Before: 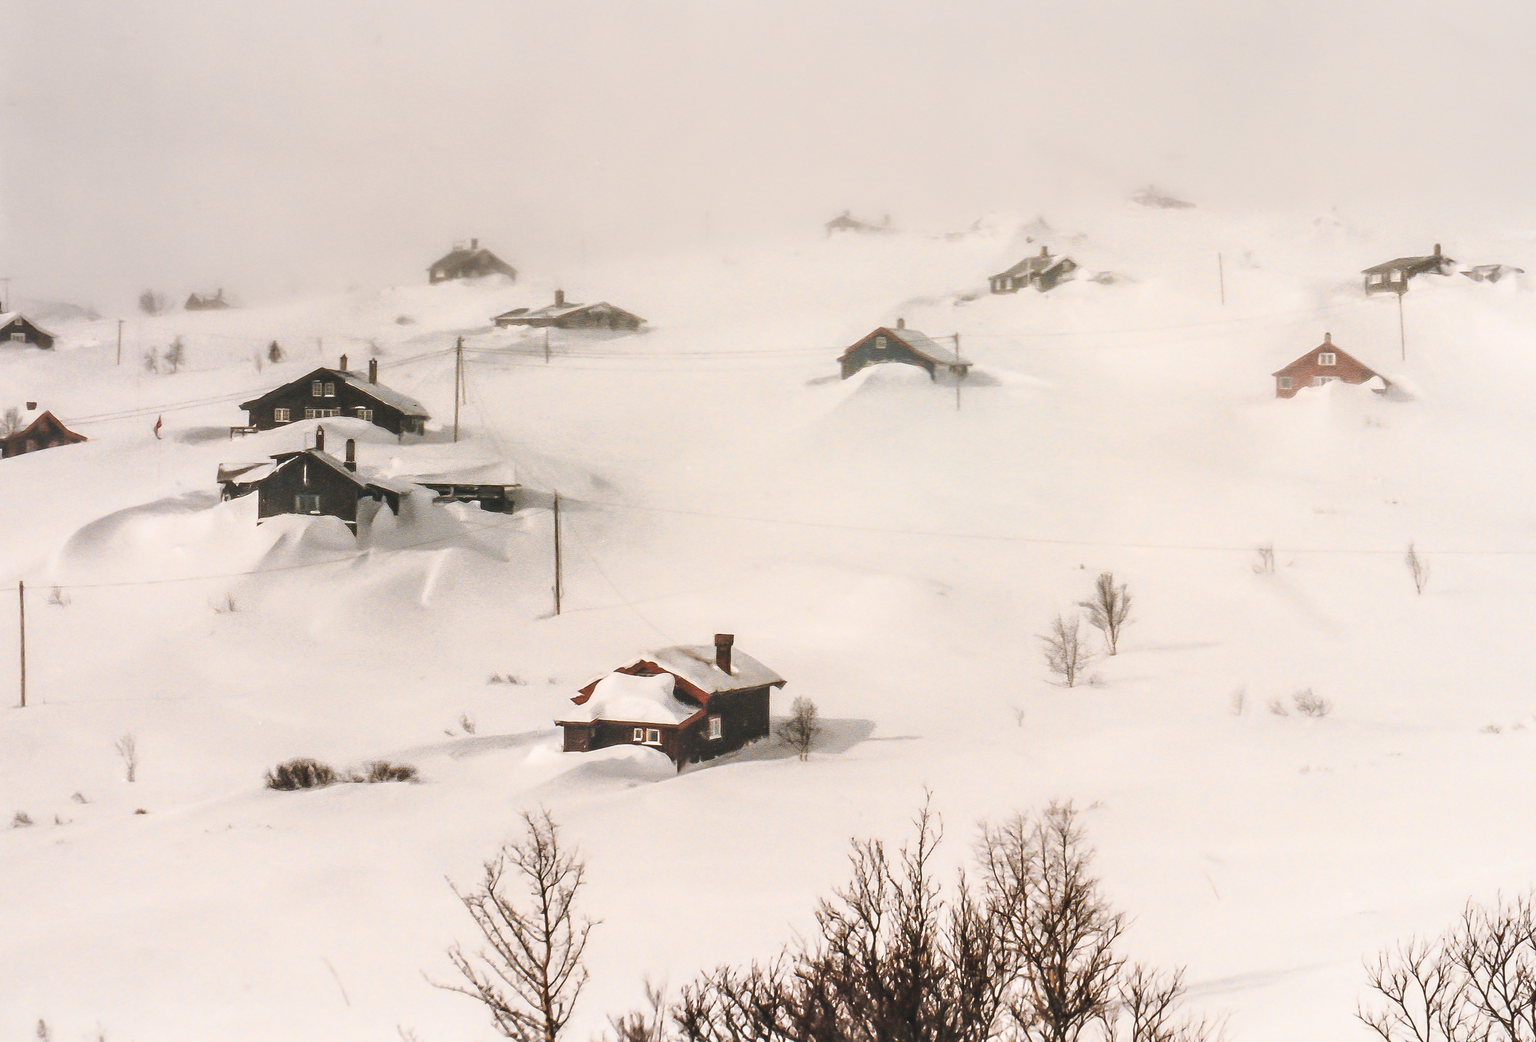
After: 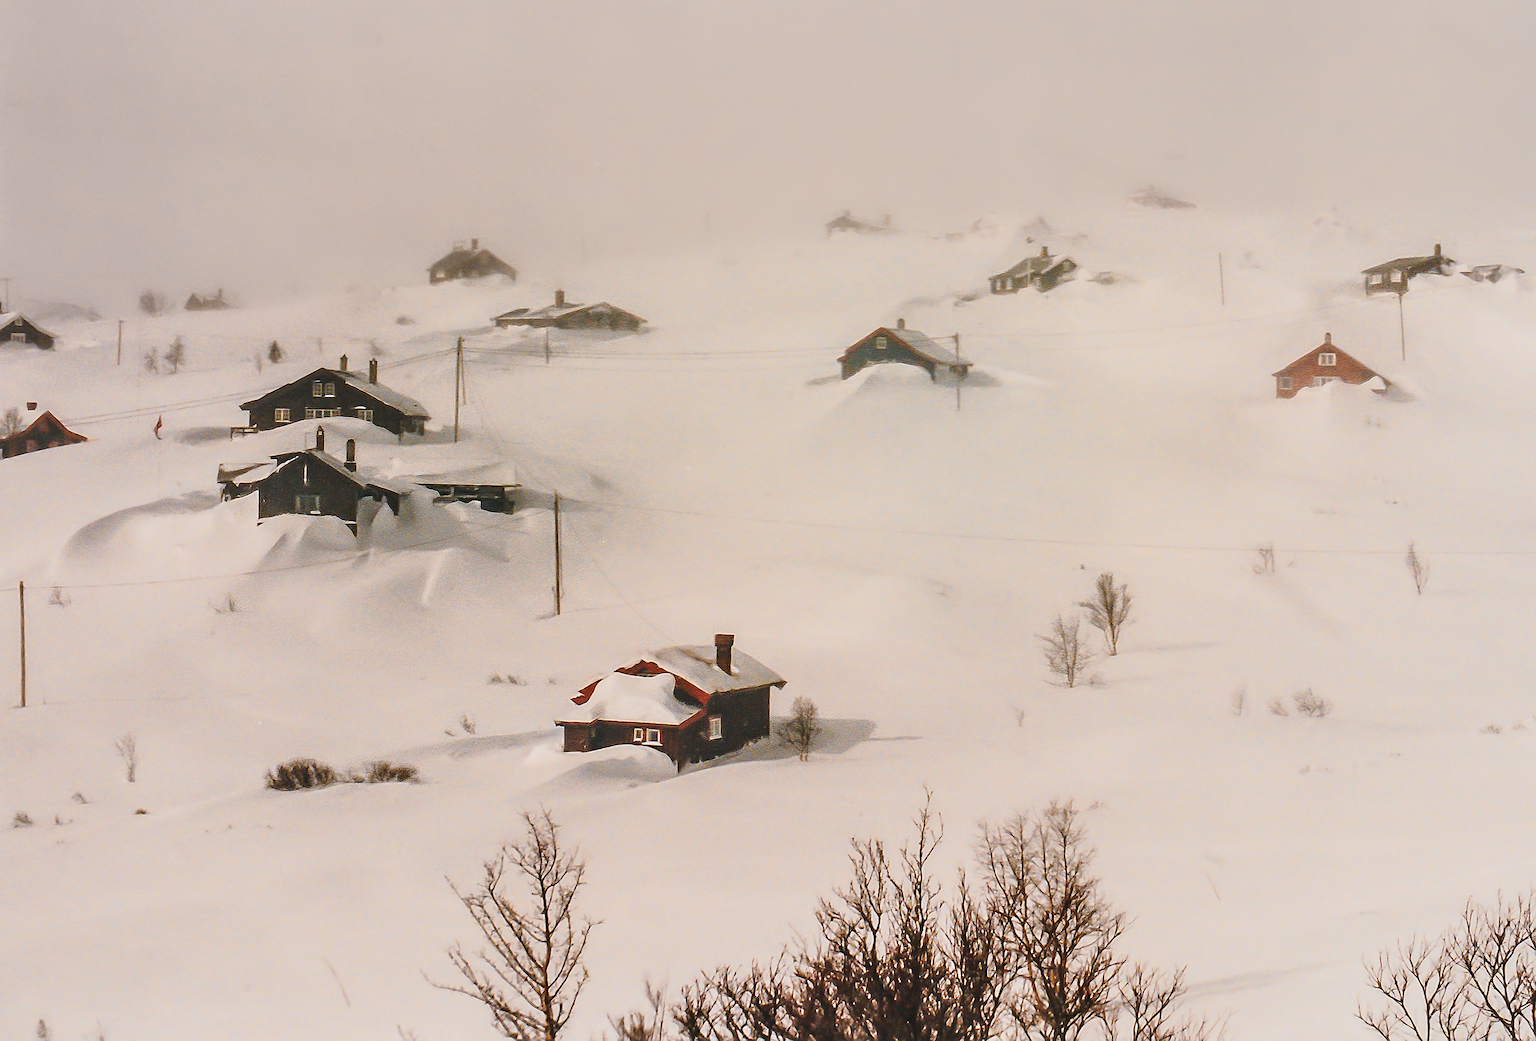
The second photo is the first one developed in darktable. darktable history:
sharpen: on, module defaults
color correction: saturation 1.32
shadows and highlights: radius 121.13, shadows 21.4, white point adjustment -9.72, highlights -14.39, soften with gaussian
